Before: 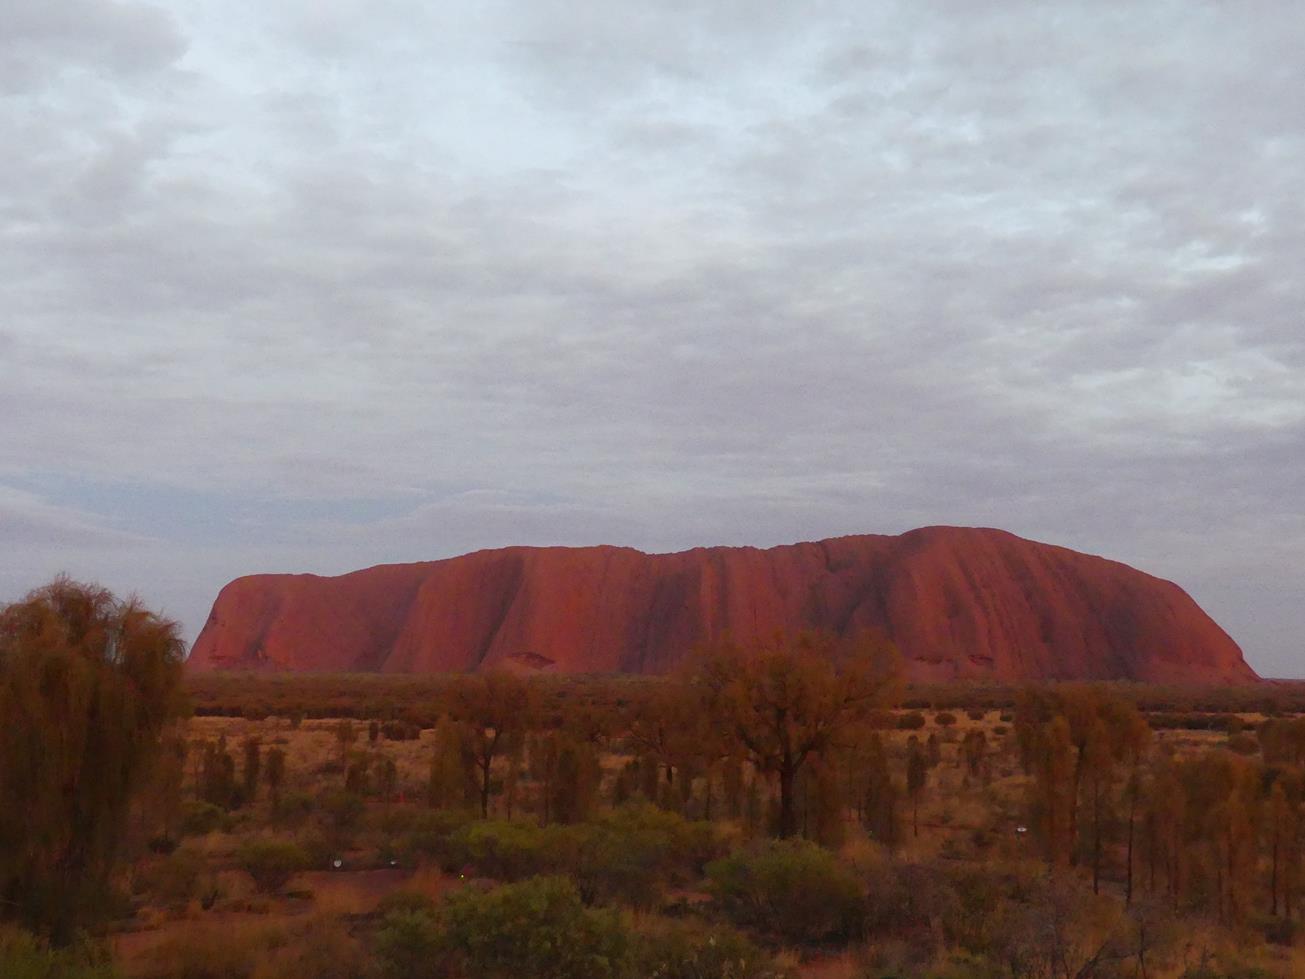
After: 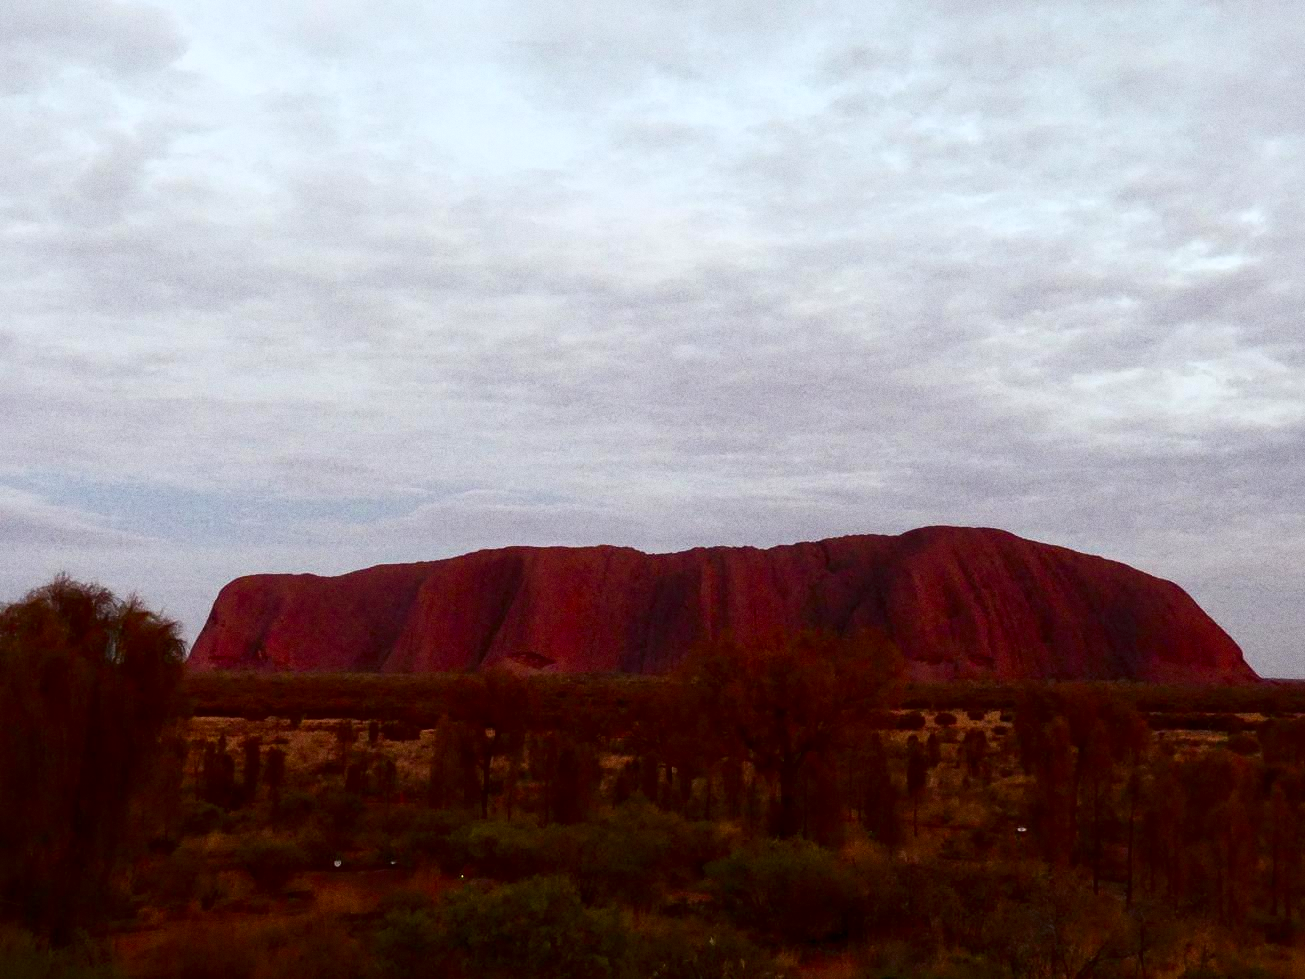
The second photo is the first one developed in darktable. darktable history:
local contrast: mode bilateral grid, contrast 50, coarseness 50, detail 150%, midtone range 0.2
grain: coarseness 0.47 ISO
contrast brightness saturation: contrast 0.32, brightness -0.08, saturation 0.17
